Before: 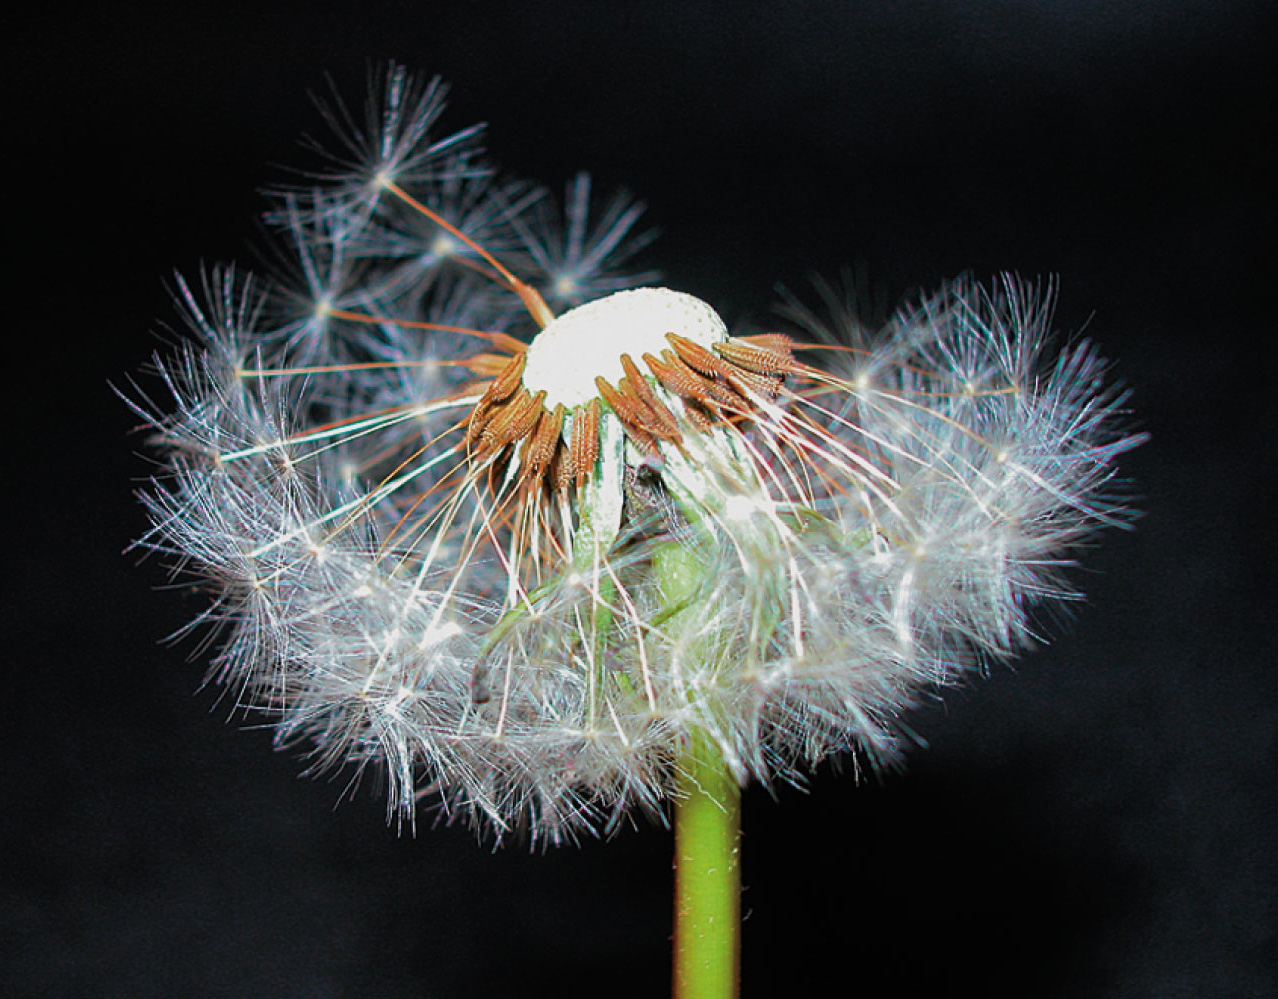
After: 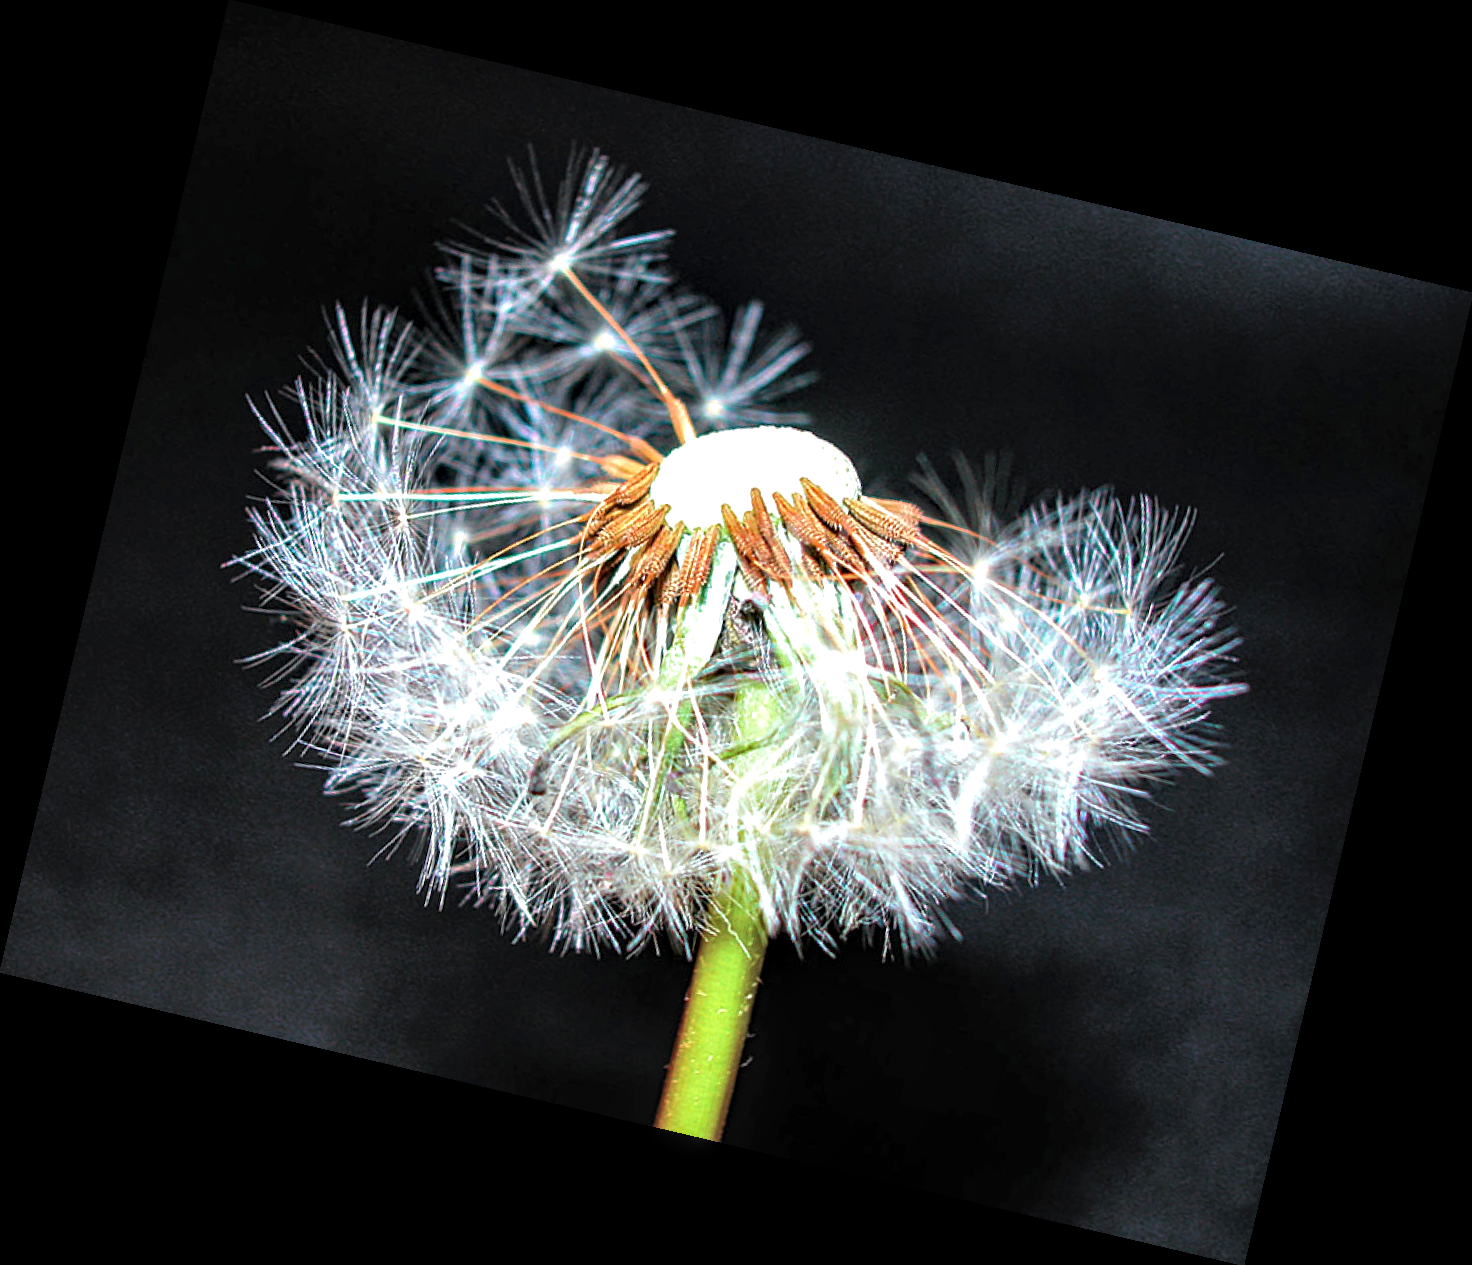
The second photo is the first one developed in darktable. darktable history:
rotate and perspective: rotation 13.27°, automatic cropping off
exposure: exposure 0.74 EV, compensate highlight preservation false
local contrast: highlights 60%, shadows 60%, detail 160%
